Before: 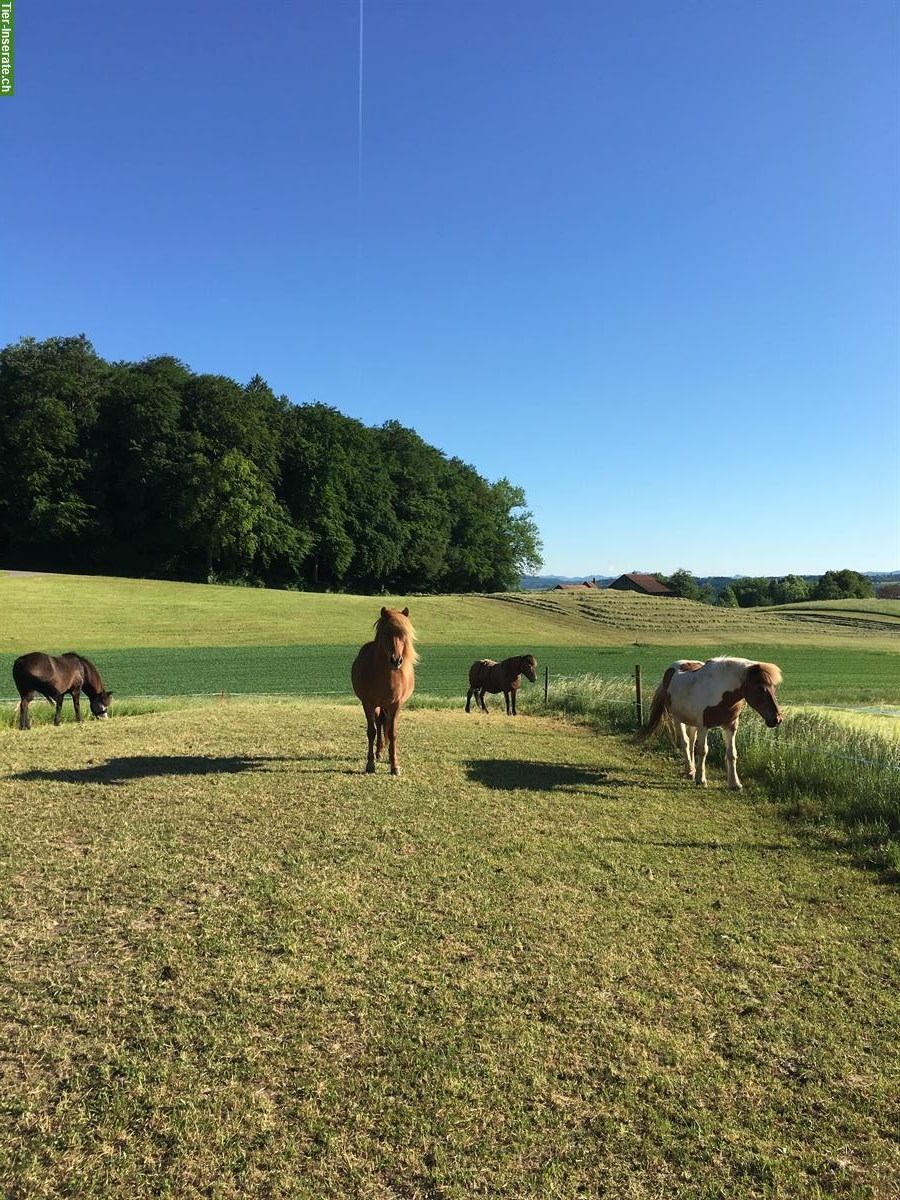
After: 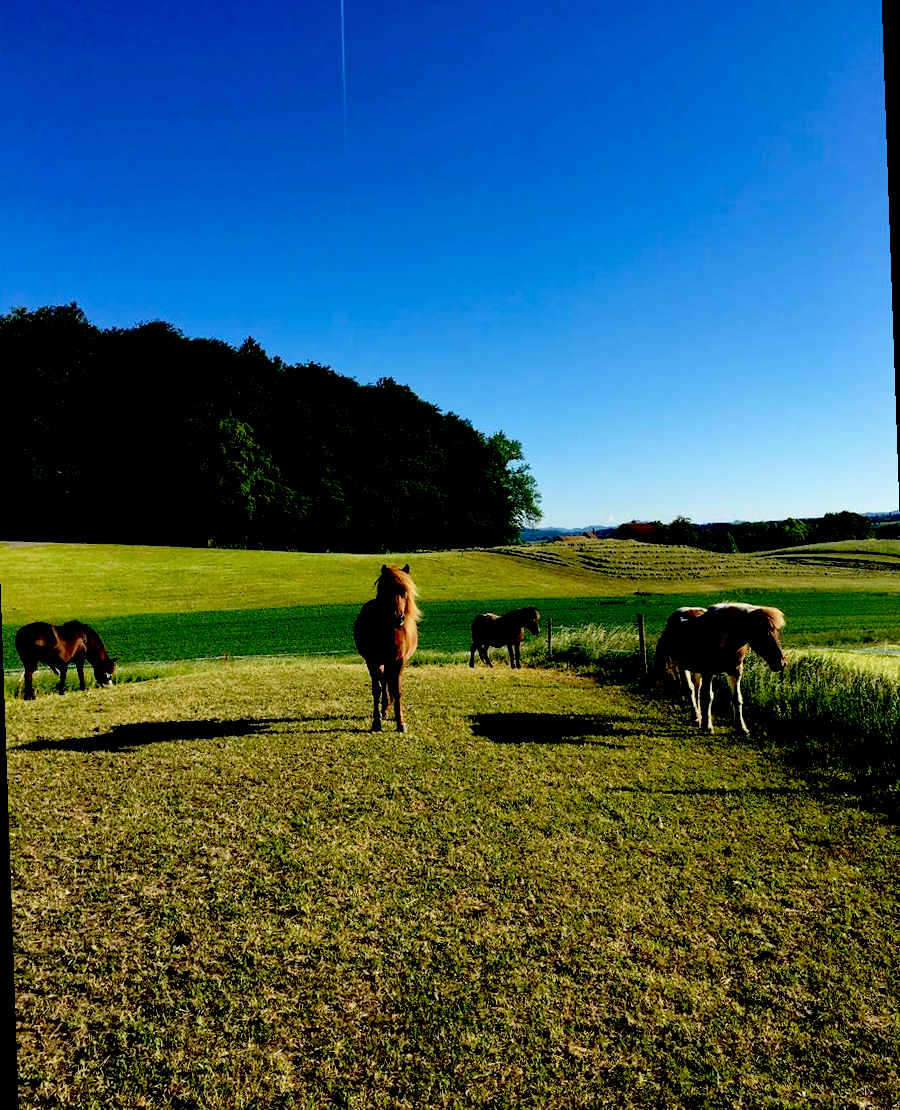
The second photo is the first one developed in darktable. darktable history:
white balance: red 0.988, blue 1.017
haze removal: compatibility mode true, adaptive false
rotate and perspective: rotation -2°, crop left 0.022, crop right 0.978, crop top 0.049, crop bottom 0.951
tone equalizer: on, module defaults
exposure: black level correction 0.1, exposure -0.092 EV, compensate highlight preservation false
